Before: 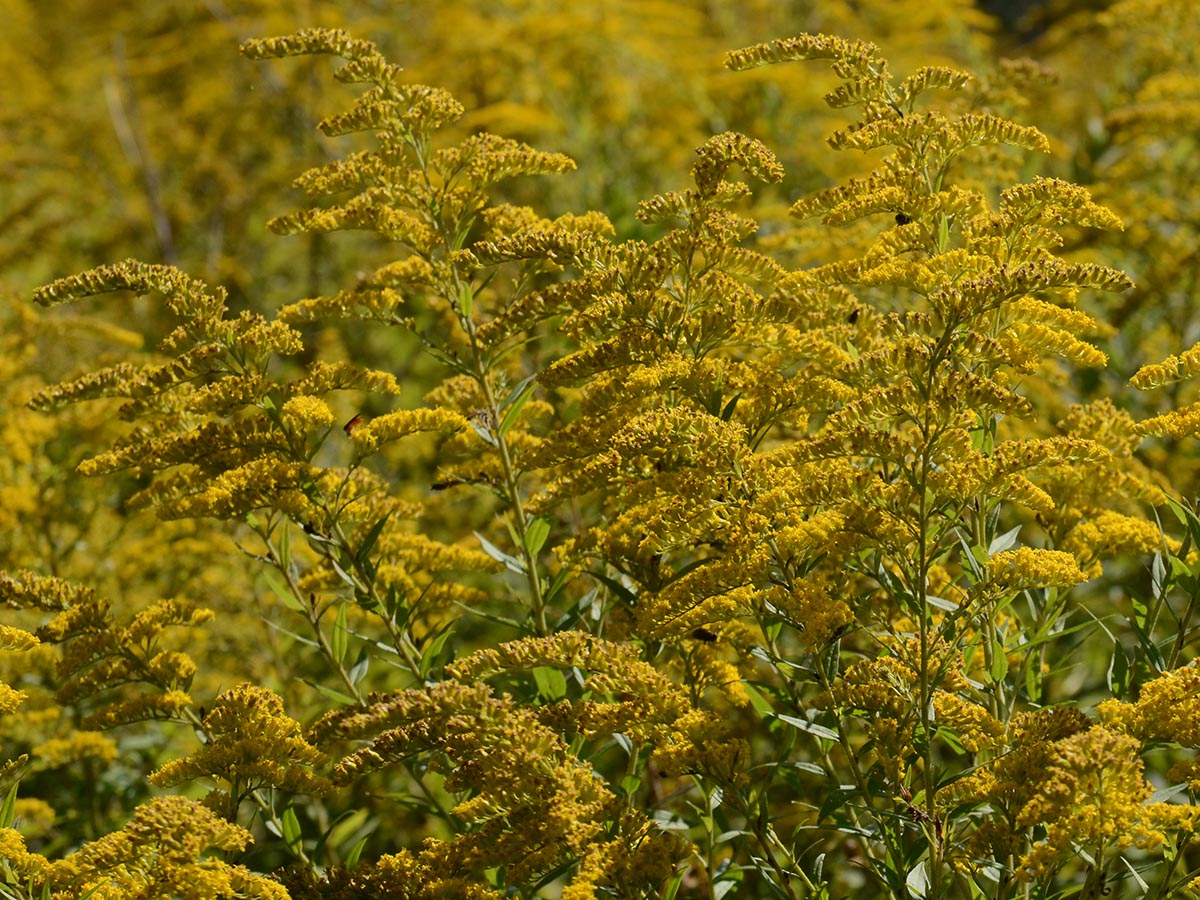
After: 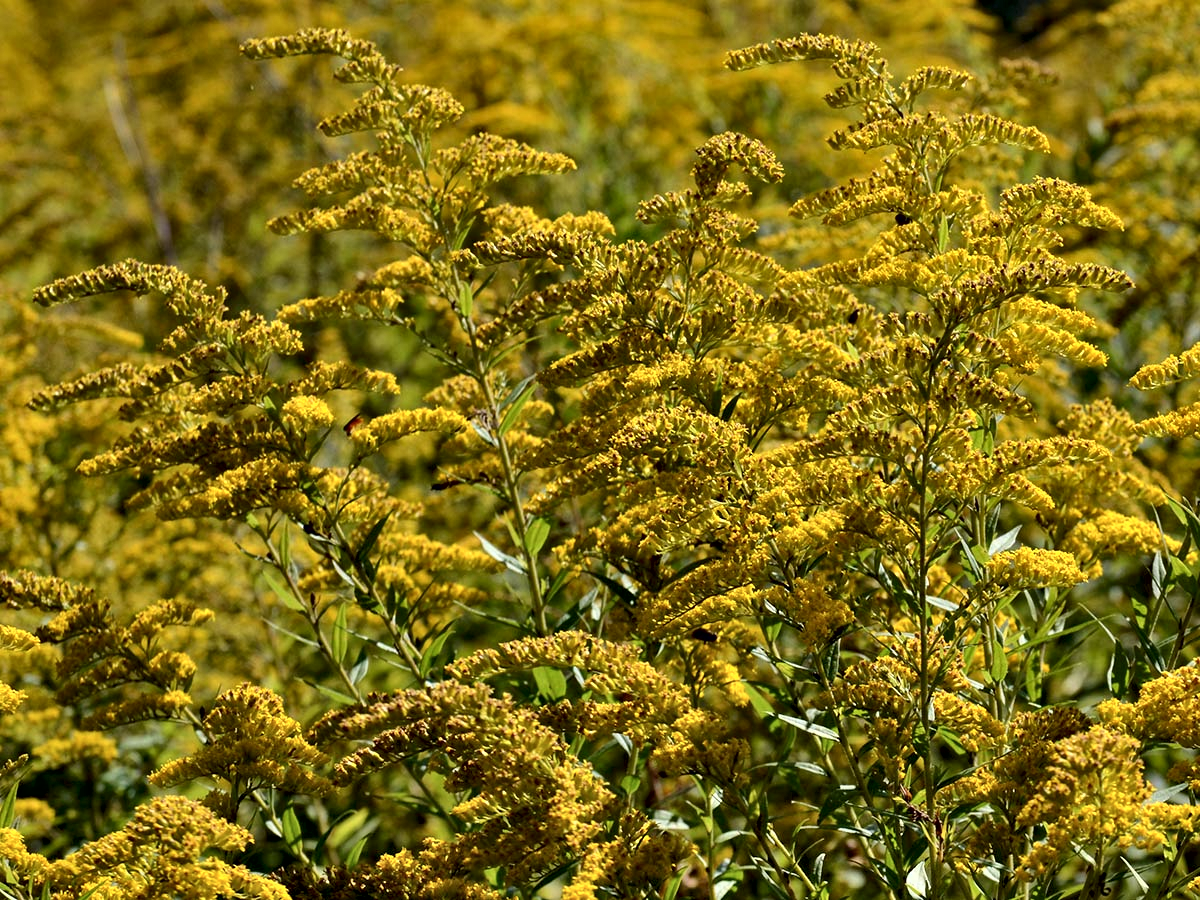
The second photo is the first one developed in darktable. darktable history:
shadows and highlights: white point adjustment 0.082, highlights -69.82, soften with gaussian
contrast equalizer: y [[0.6 ×6], [0.55 ×6], [0 ×6], [0 ×6], [0 ×6]]
